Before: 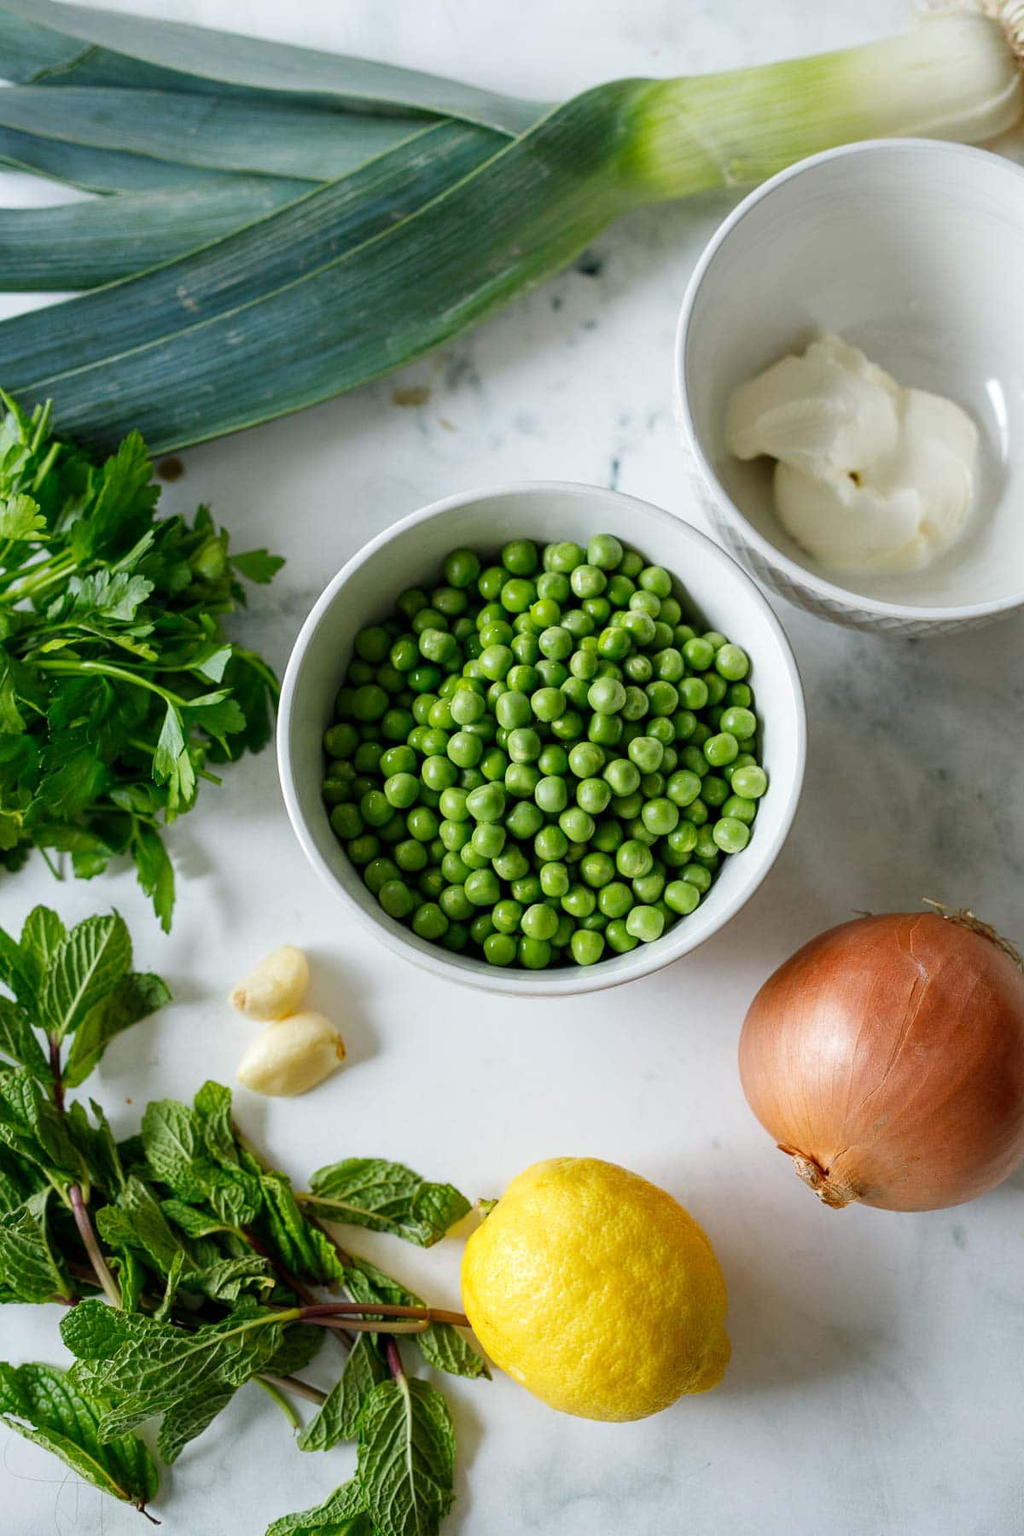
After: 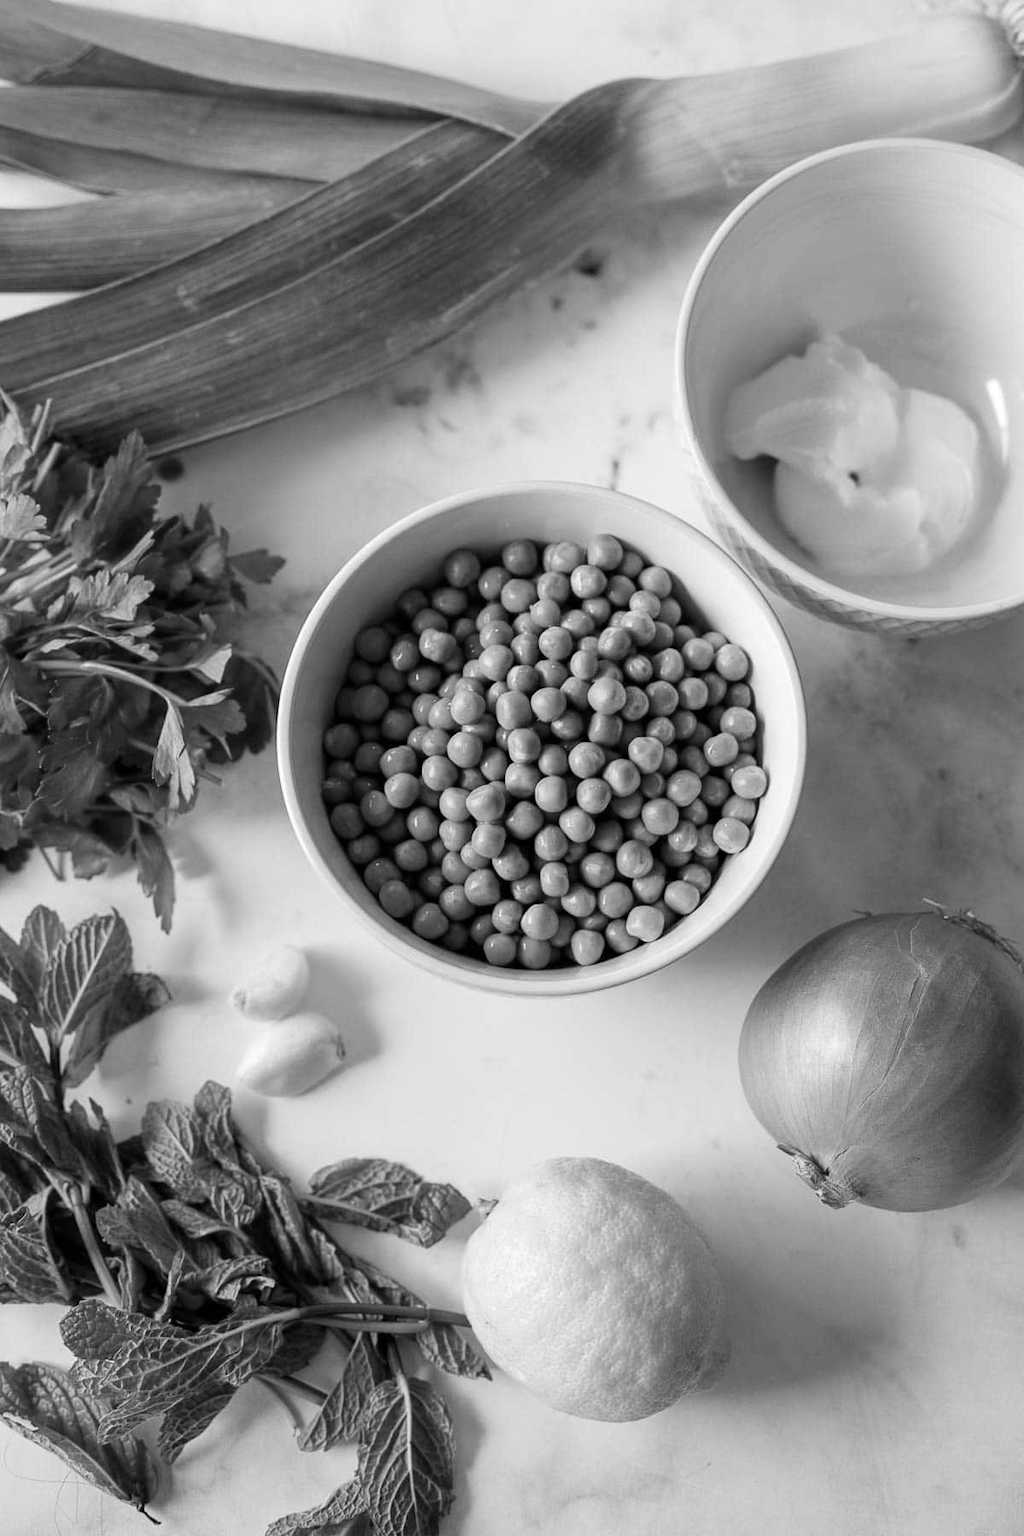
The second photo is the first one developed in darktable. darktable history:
monochrome: size 3.1
tone equalizer: -7 EV 0.13 EV, smoothing diameter 25%, edges refinement/feathering 10, preserve details guided filter
